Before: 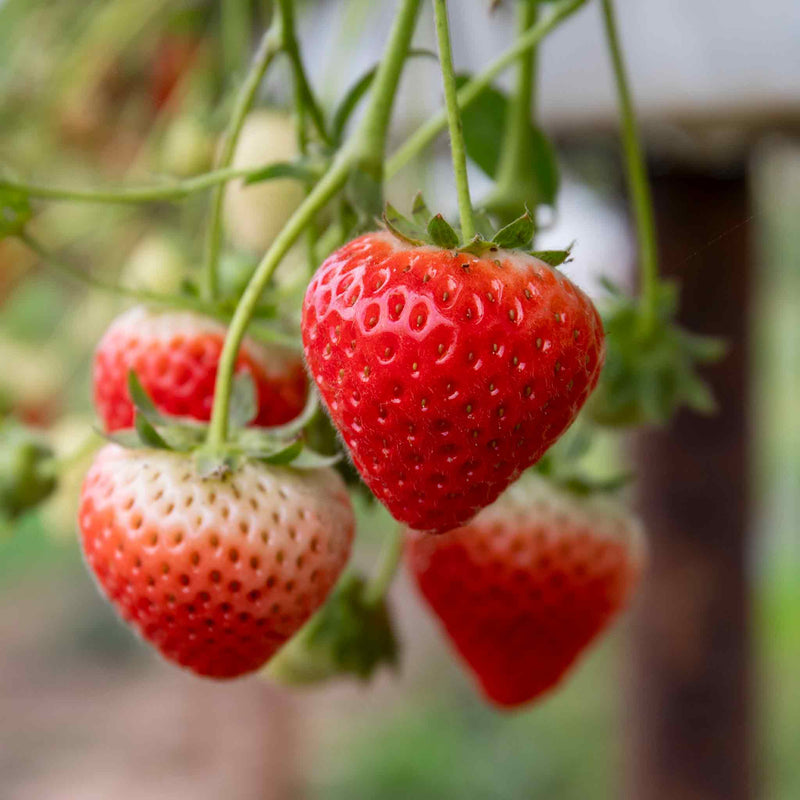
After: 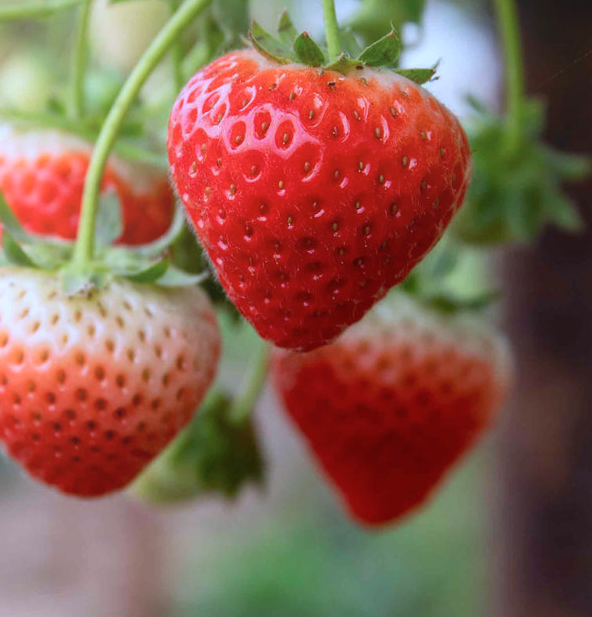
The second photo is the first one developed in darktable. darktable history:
crop: left 16.871%, top 22.857%, right 9.116%
color calibration: x 0.38, y 0.391, temperature 4086.74 K
bloom: on, module defaults
